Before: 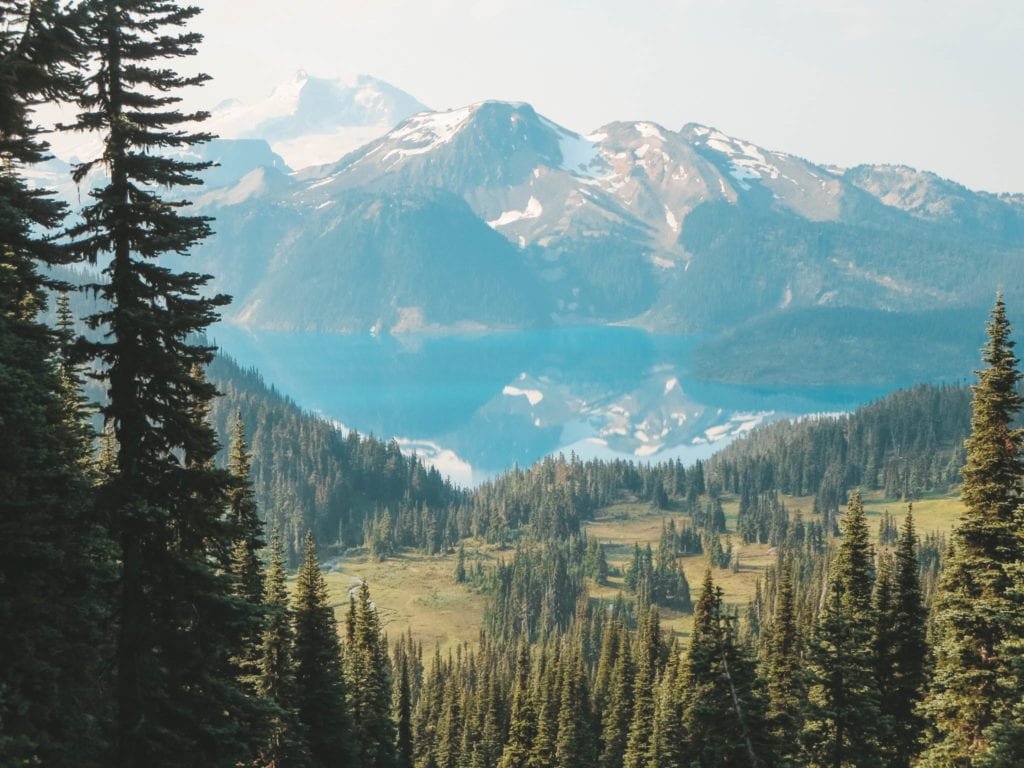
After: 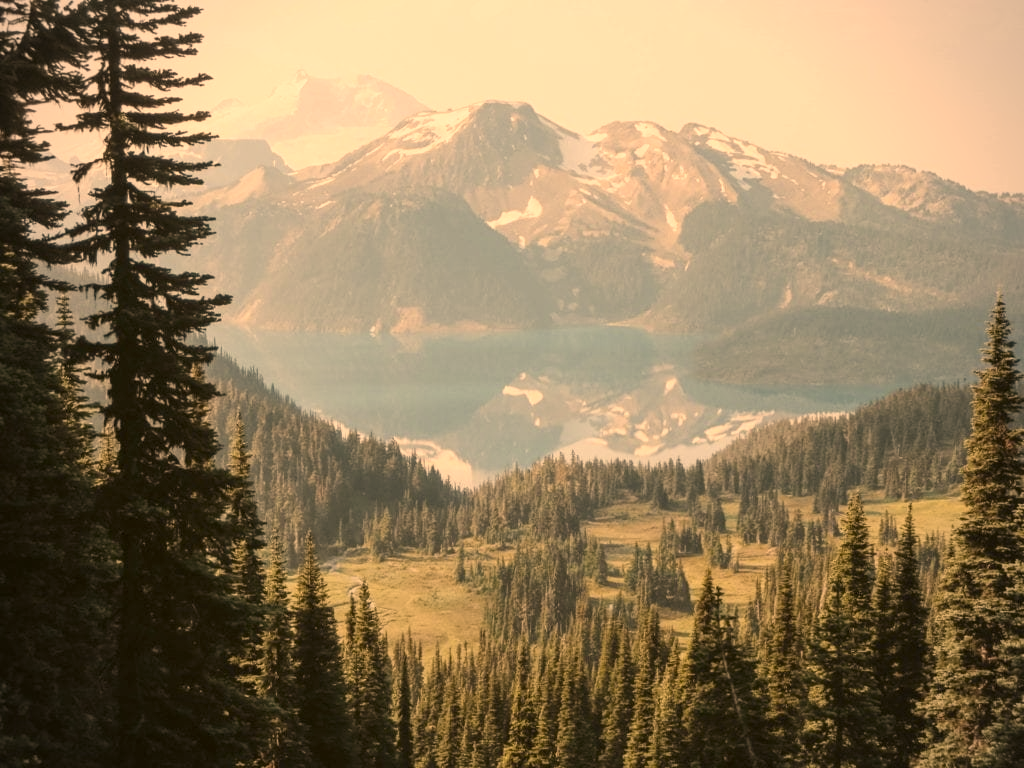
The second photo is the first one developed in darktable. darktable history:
color correction: highlights a* 18.28, highlights b* 34.97, shadows a* 1.08, shadows b* 6.2, saturation 1.02
exposure: black level correction 0.005, exposure 0.015 EV, compensate highlight preservation false
vignetting: fall-off radius 60.66%, brightness -0.456, saturation -0.305
contrast brightness saturation: contrast 0.101, saturation -0.379
